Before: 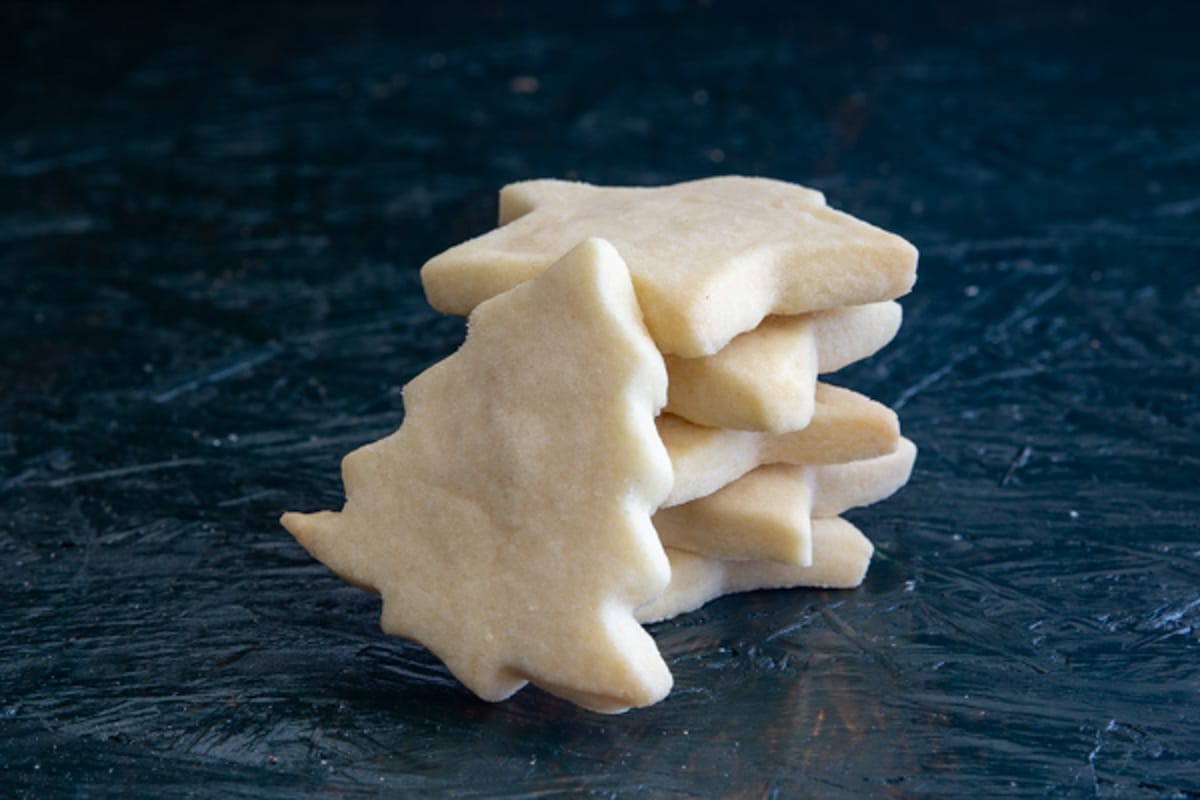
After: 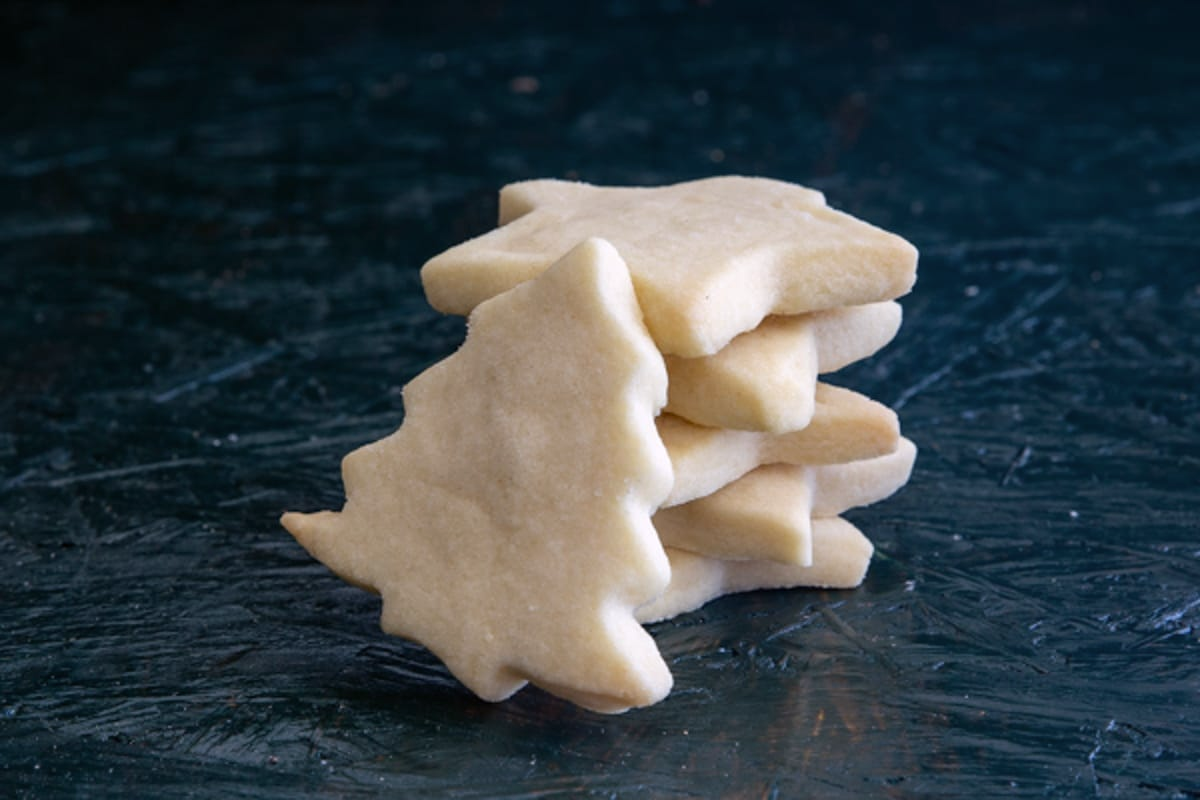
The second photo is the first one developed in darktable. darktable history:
color correction: highlights a* 3.02, highlights b* -1.42, shadows a* -0.091, shadows b* 2.53, saturation 0.98
